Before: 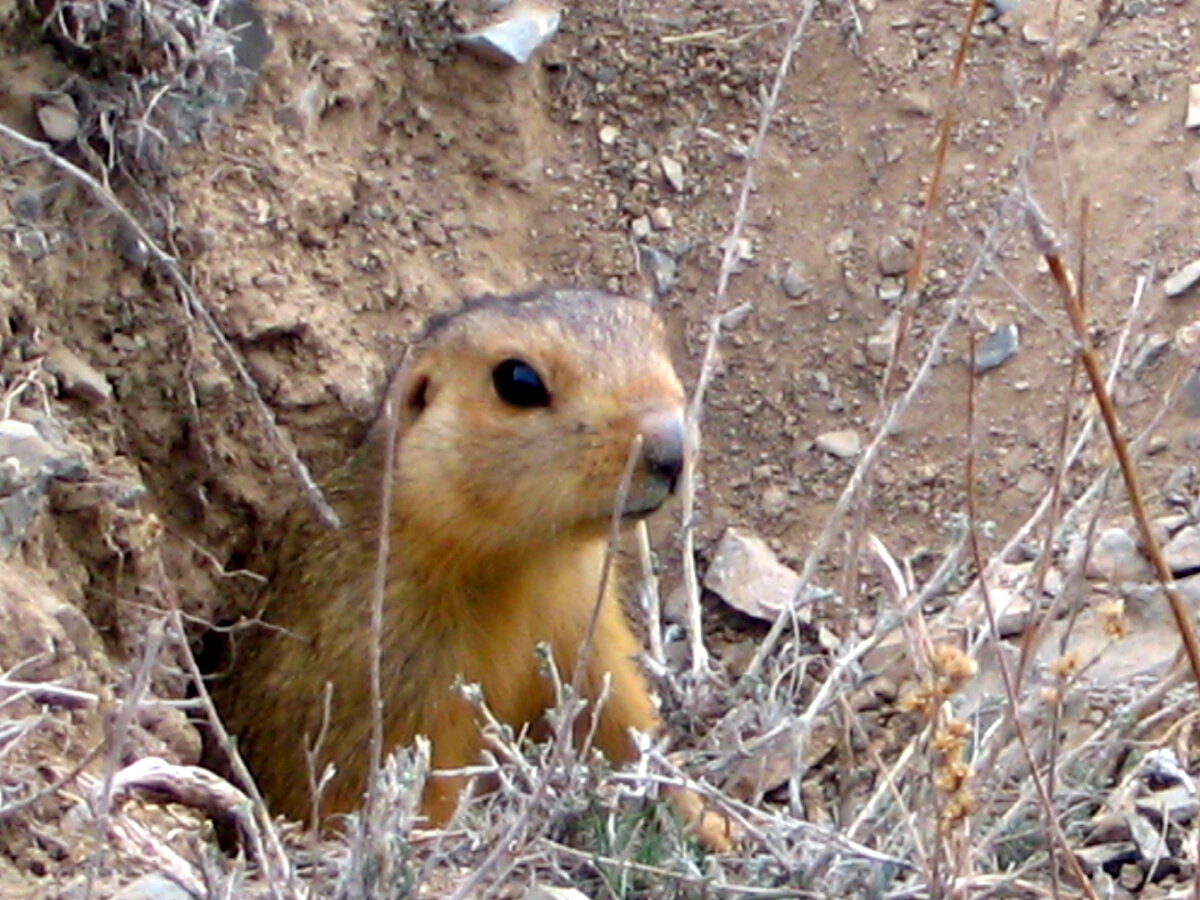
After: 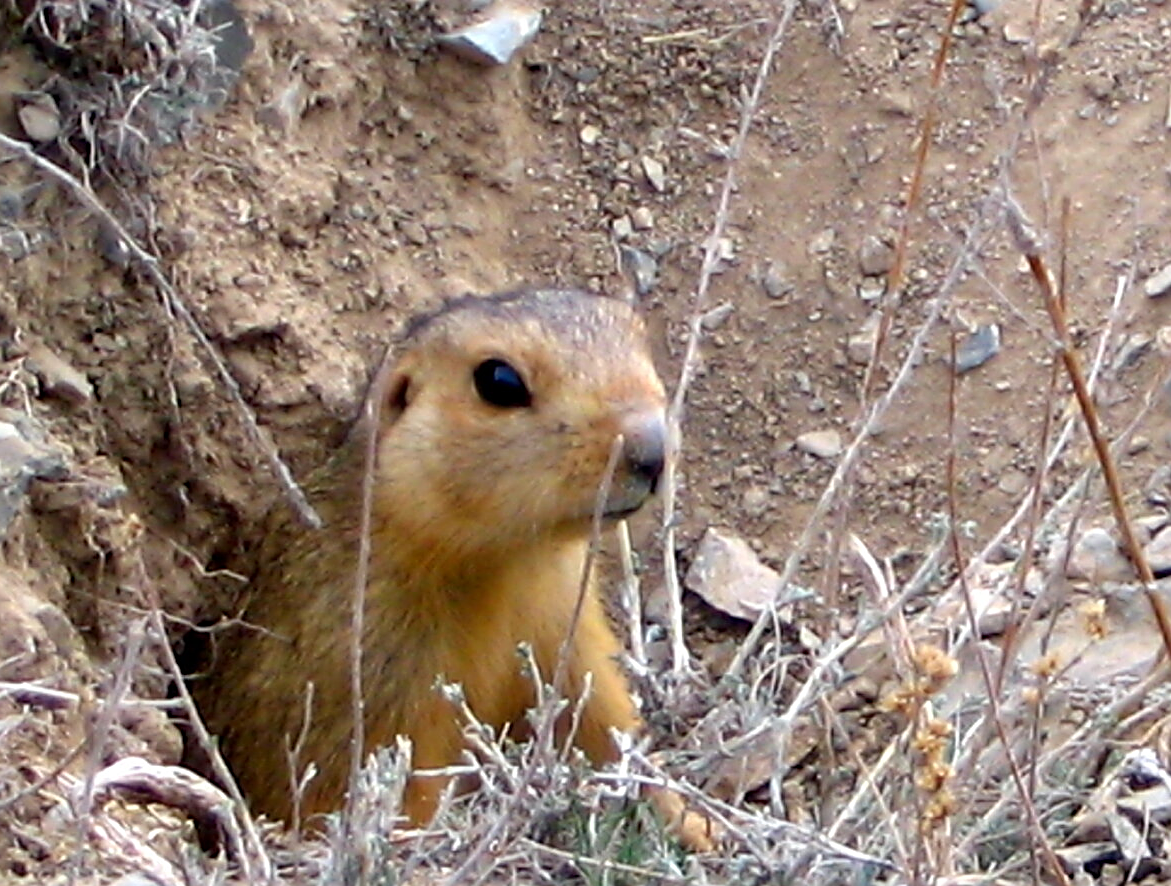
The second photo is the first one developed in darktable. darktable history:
crop and rotate: left 1.613%, right 0.752%, bottom 1.456%
sharpen: on, module defaults
